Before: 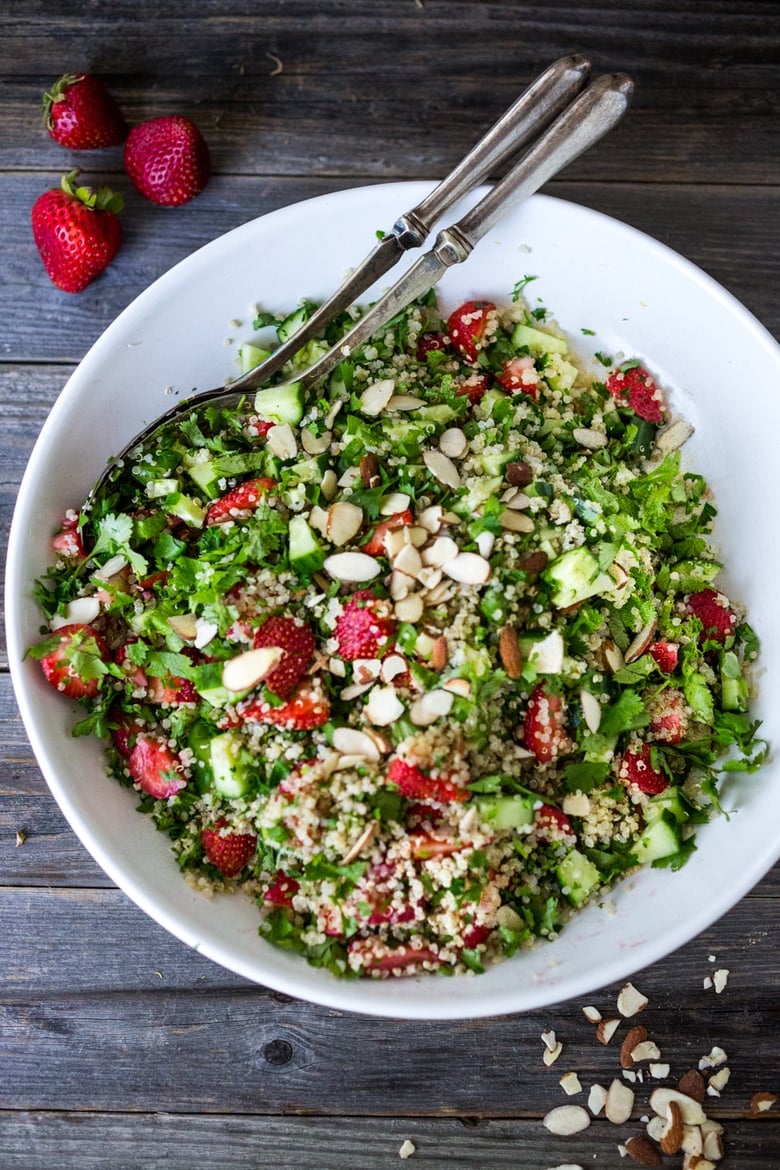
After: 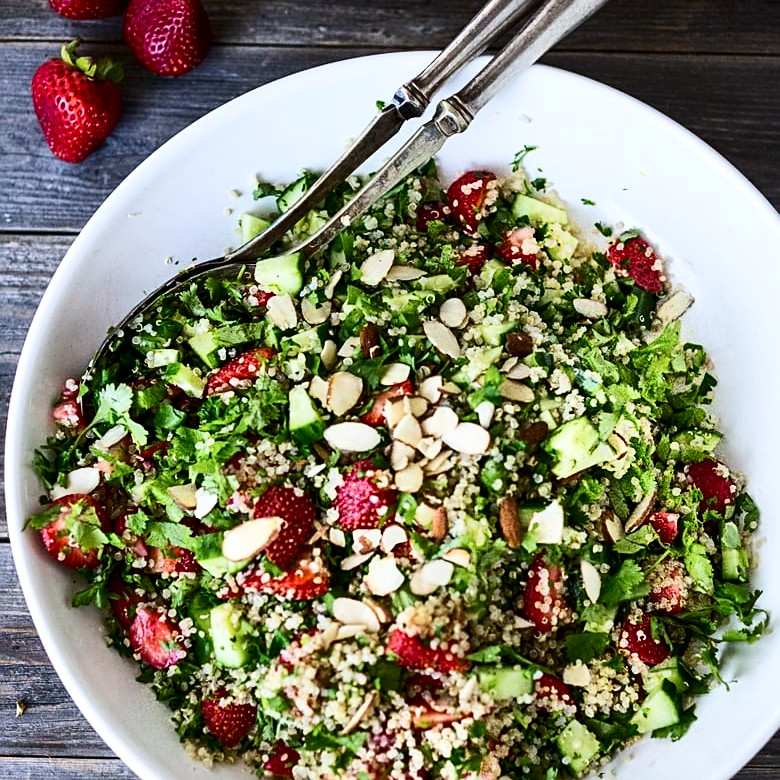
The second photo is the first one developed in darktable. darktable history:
contrast brightness saturation: contrast 0.28
crop: top 11.166%, bottom 22.168%
sharpen: on, module defaults
